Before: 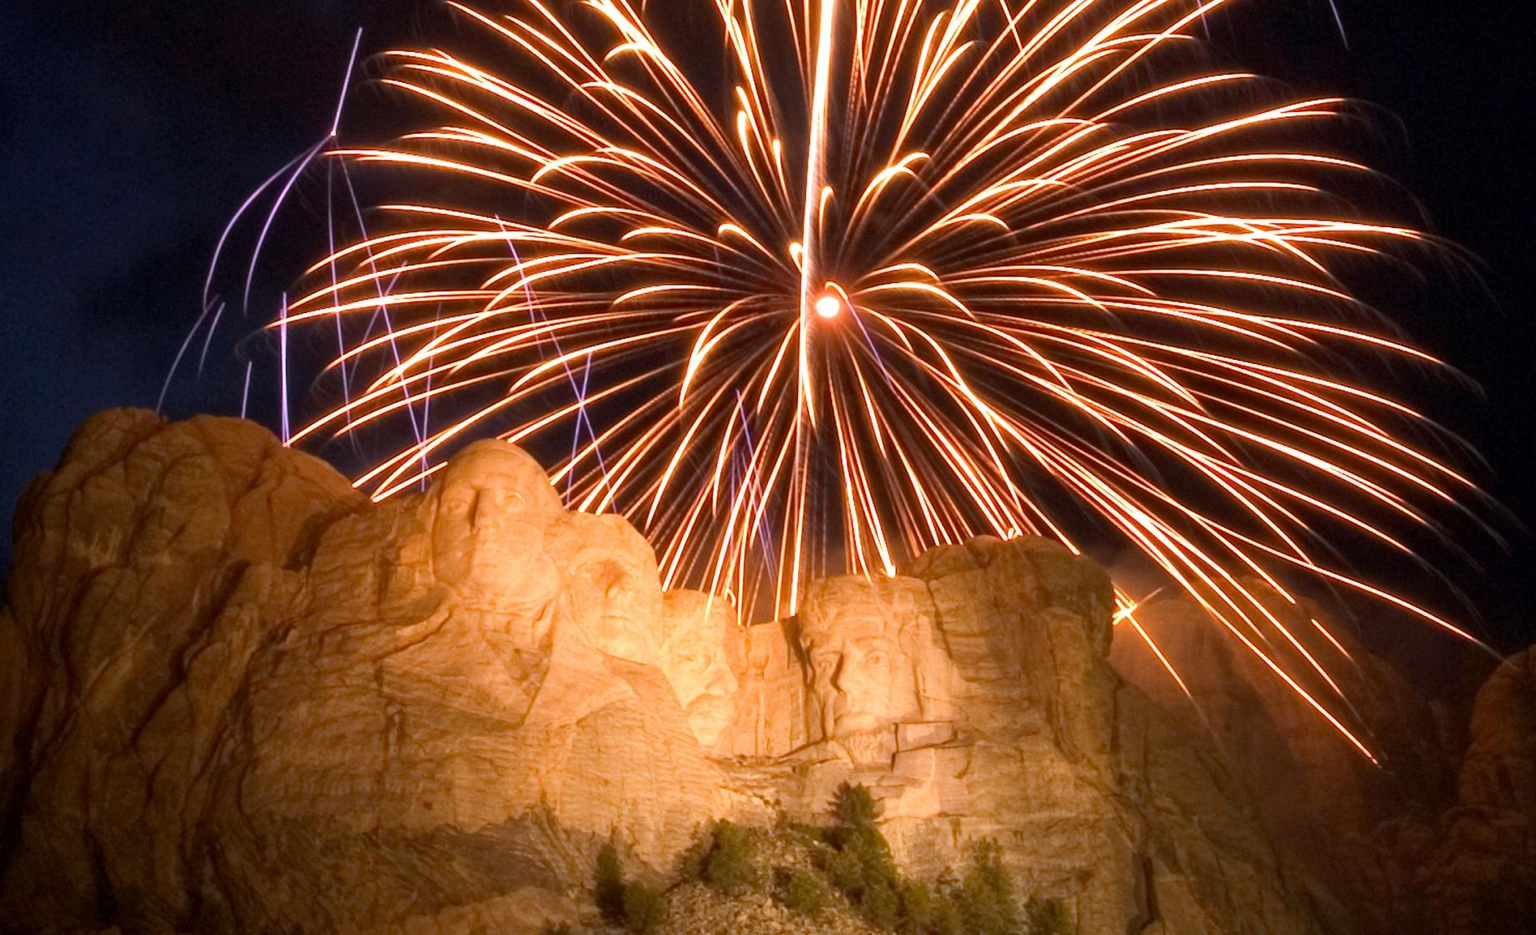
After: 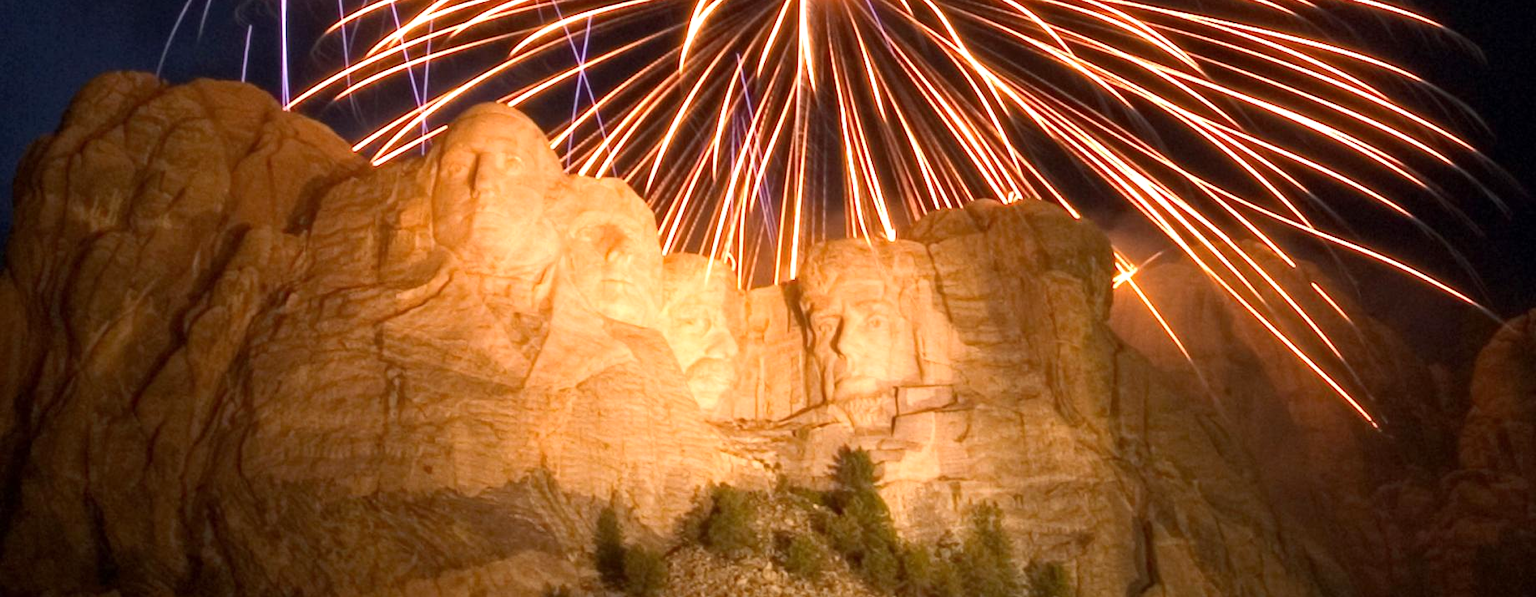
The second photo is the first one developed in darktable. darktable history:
tone curve: curves: ch1 [(0, 0) (0.173, 0.145) (0.467, 0.477) (0.808, 0.611) (1, 1)]; ch2 [(0, 0) (0.255, 0.314) (0.498, 0.509) (0.694, 0.64) (1, 1)]
exposure: exposure 0.299 EV, compensate highlight preservation false
crop and rotate: top 36.026%
